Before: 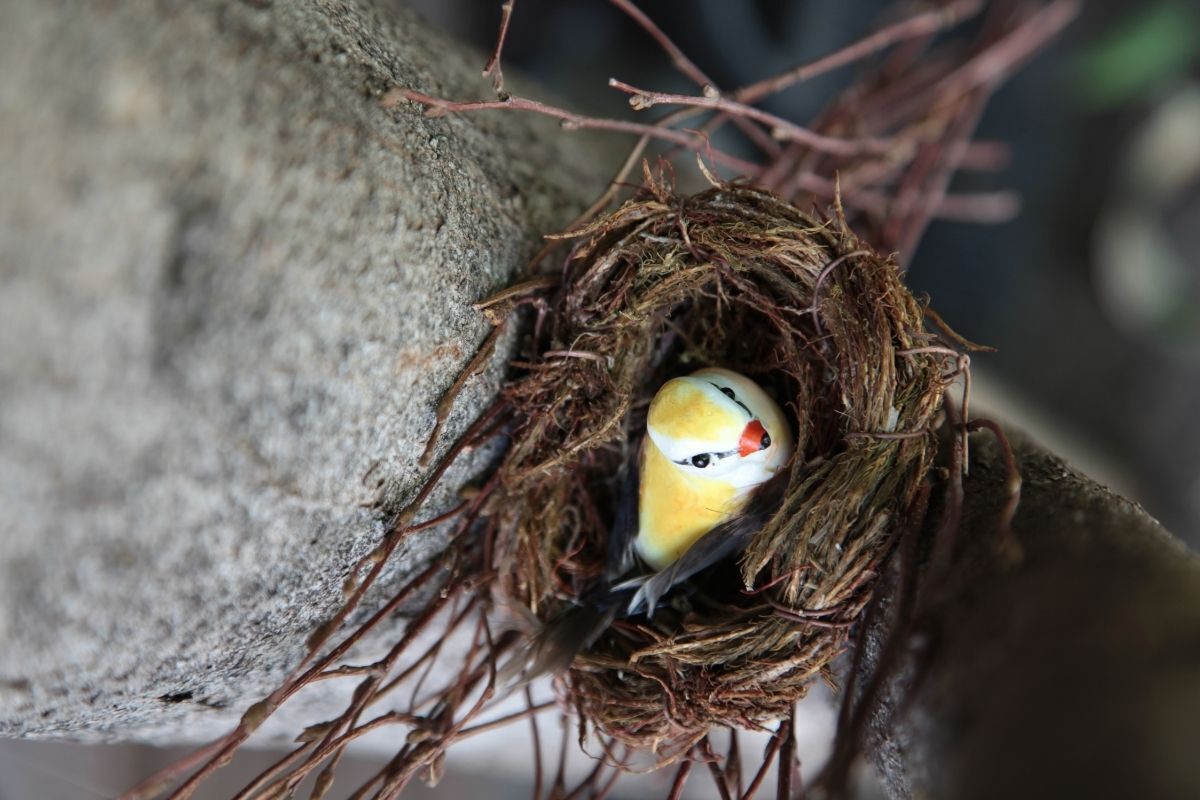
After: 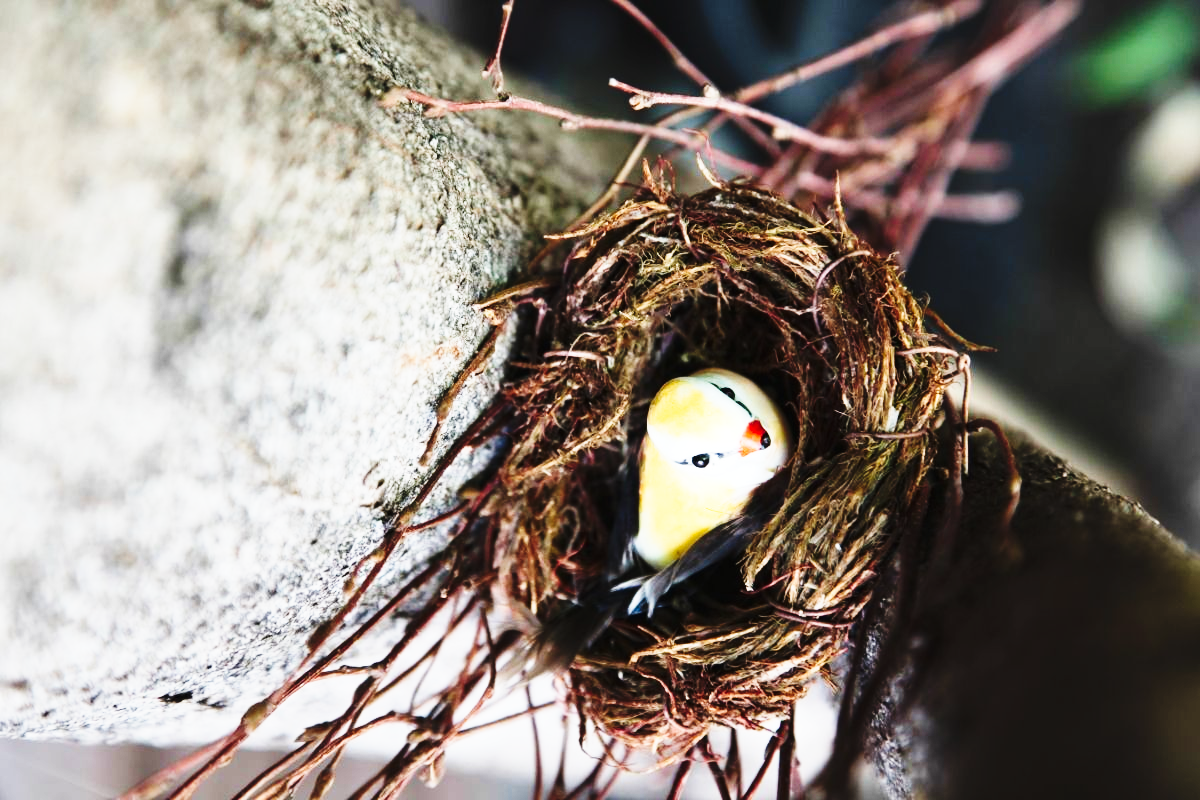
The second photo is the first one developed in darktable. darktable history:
base curve: curves: ch0 [(0, 0) (0.028, 0.03) (0.121, 0.232) (0.46, 0.748) (0.859, 0.968) (1, 1)], preserve colors none
tone curve: curves: ch0 [(0, 0.013) (0.198, 0.175) (0.512, 0.582) (0.625, 0.754) (0.81, 0.934) (1, 1)], preserve colors none
contrast brightness saturation: contrast 0.073
tone equalizer: edges refinement/feathering 500, mask exposure compensation -1.57 EV, preserve details no
